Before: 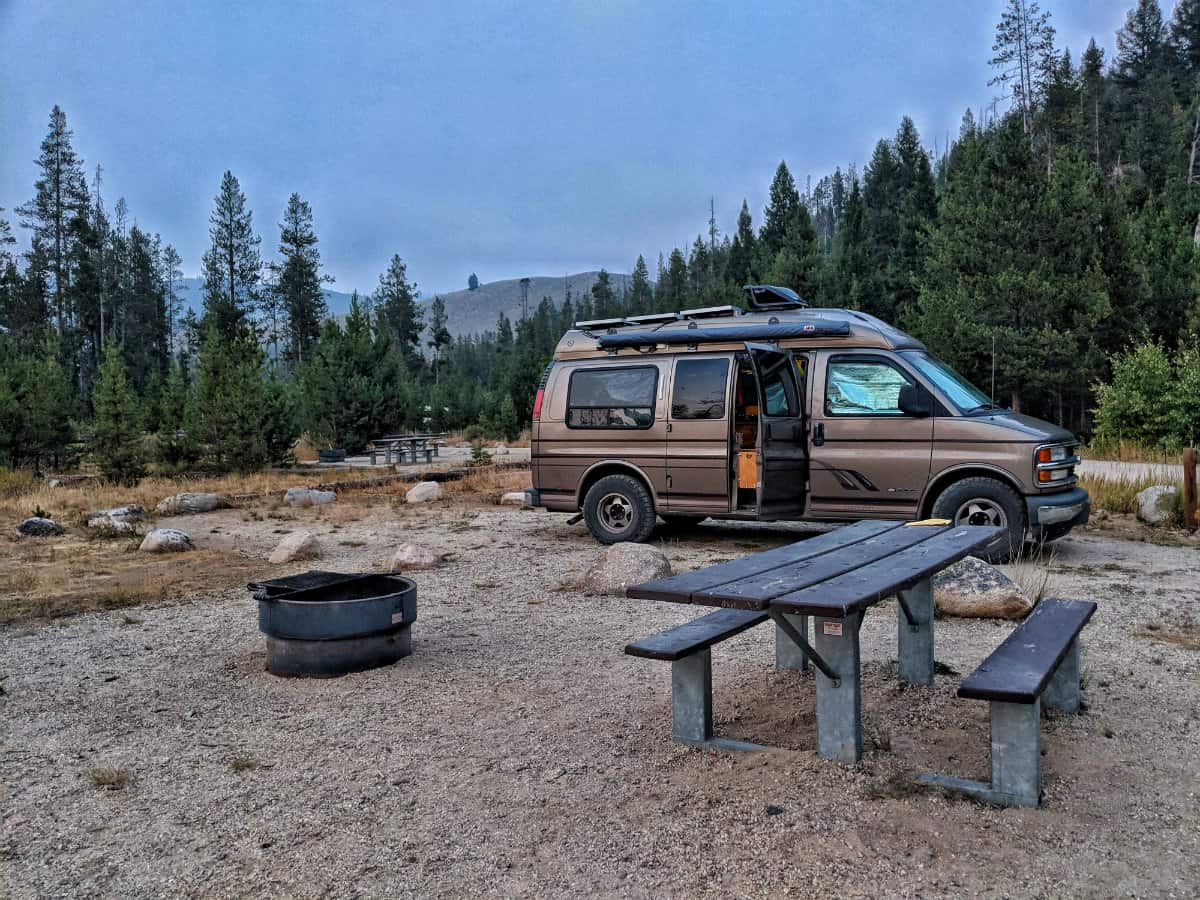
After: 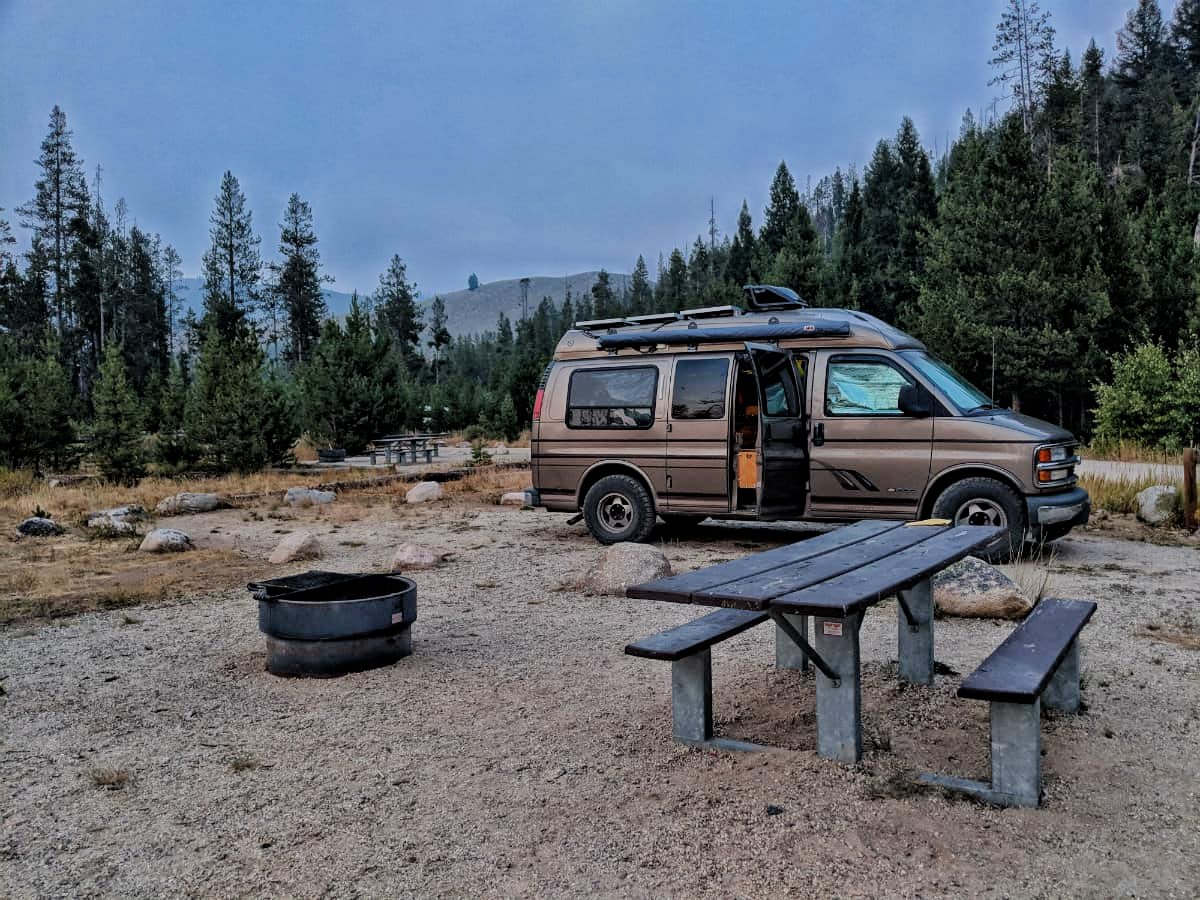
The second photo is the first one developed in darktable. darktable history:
white balance: red 1, blue 1
filmic rgb: black relative exposure -7.48 EV, white relative exposure 4.83 EV, hardness 3.4, color science v6 (2022)
color correction: saturation 0.99
